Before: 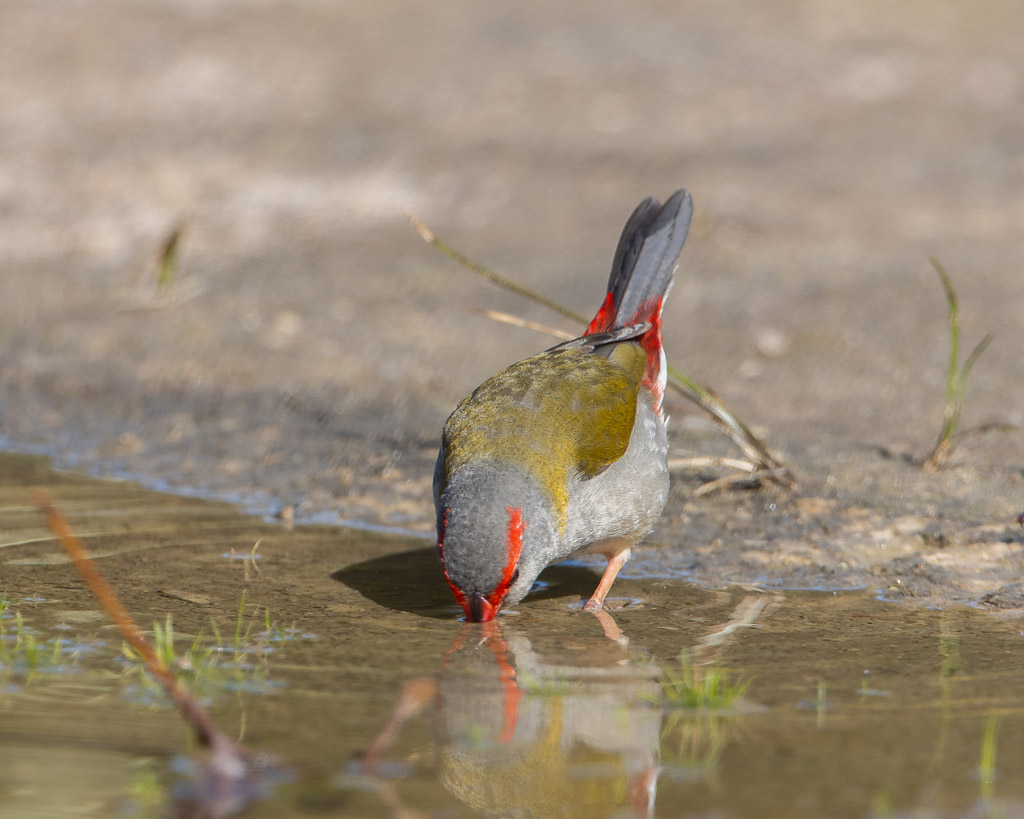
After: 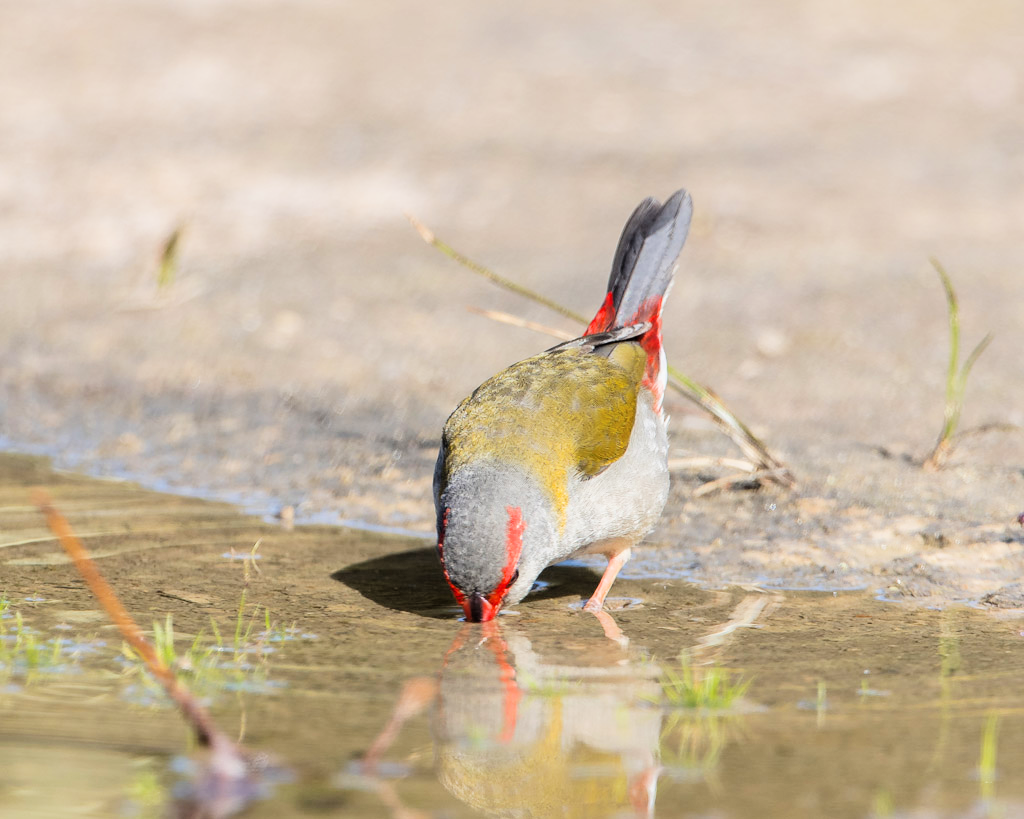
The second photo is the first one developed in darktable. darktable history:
exposure: black level correction 0, exposure 1 EV, compensate highlight preservation false
filmic rgb: black relative exposure -5 EV, hardness 2.88, contrast 1.3
